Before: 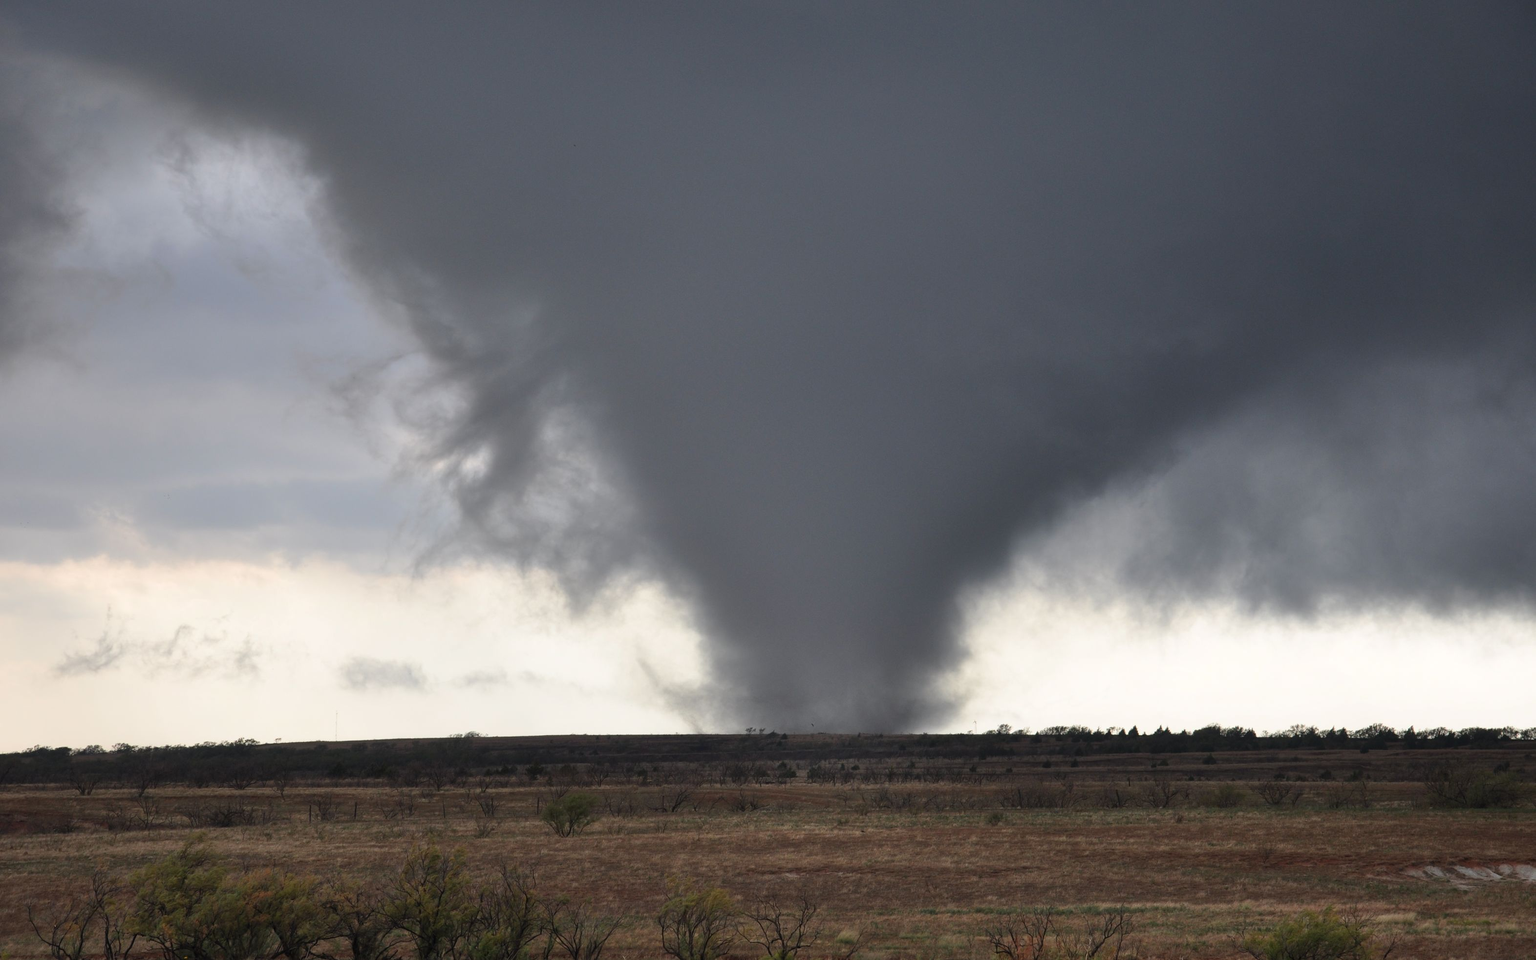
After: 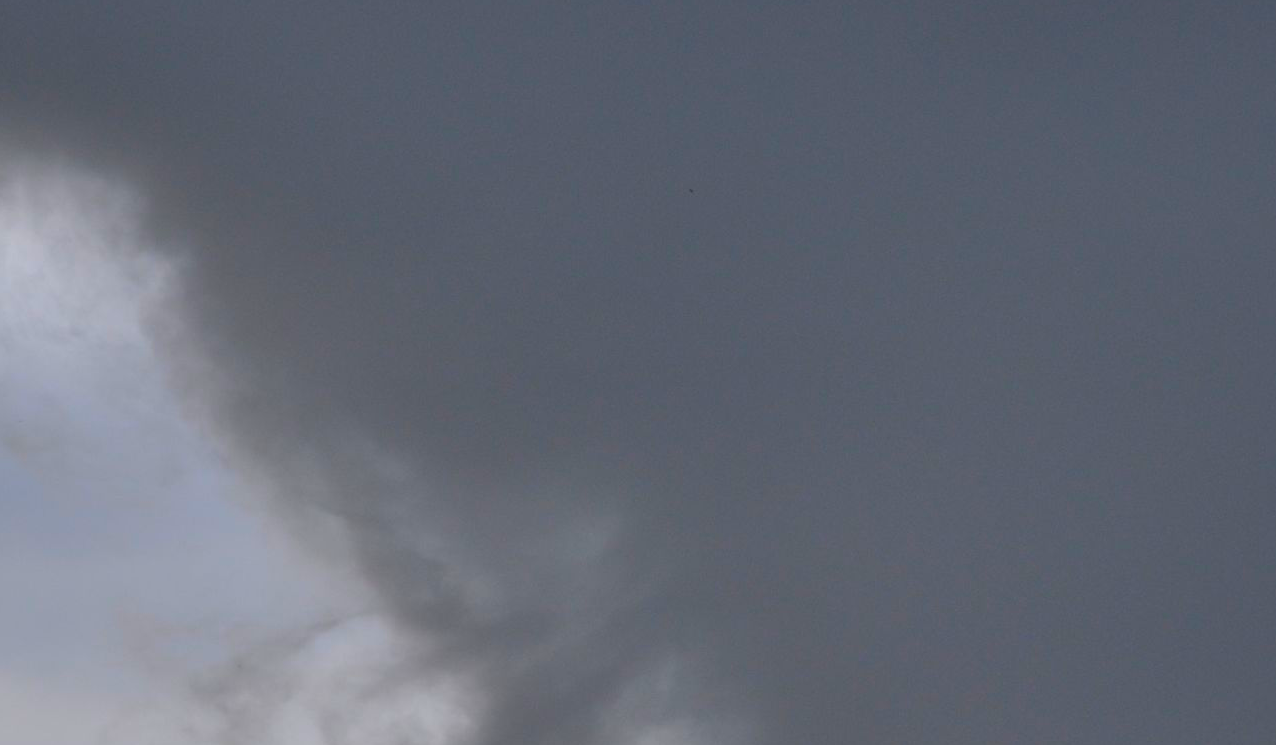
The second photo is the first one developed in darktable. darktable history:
crop: left 15.452%, top 5.459%, right 43.956%, bottom 56.62%
color balance rgb: linear chroma grading › global chroma 15%, perceptual saturation grading › global saturation 30%
